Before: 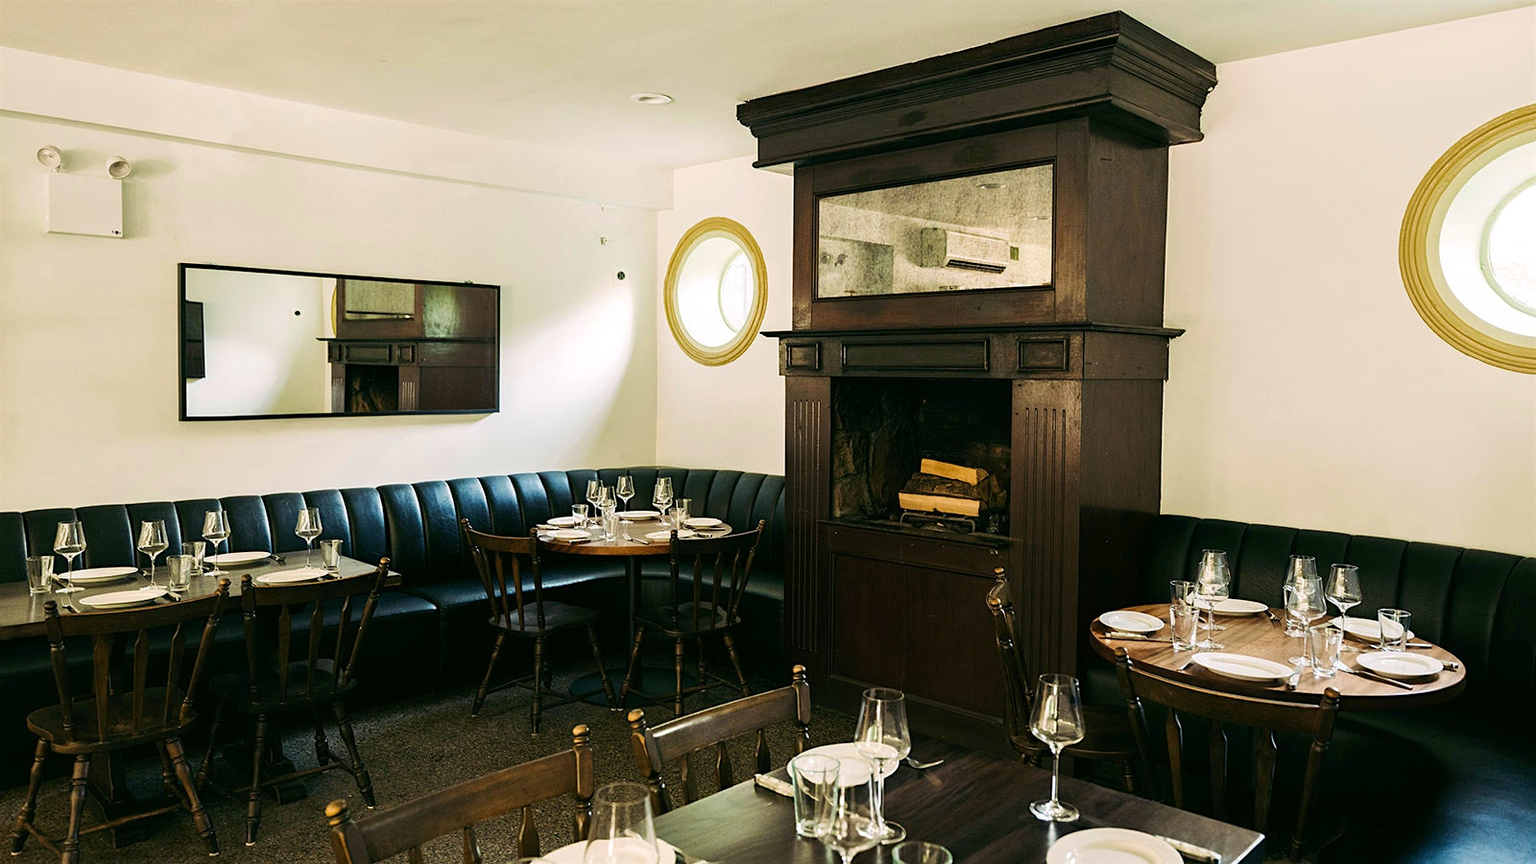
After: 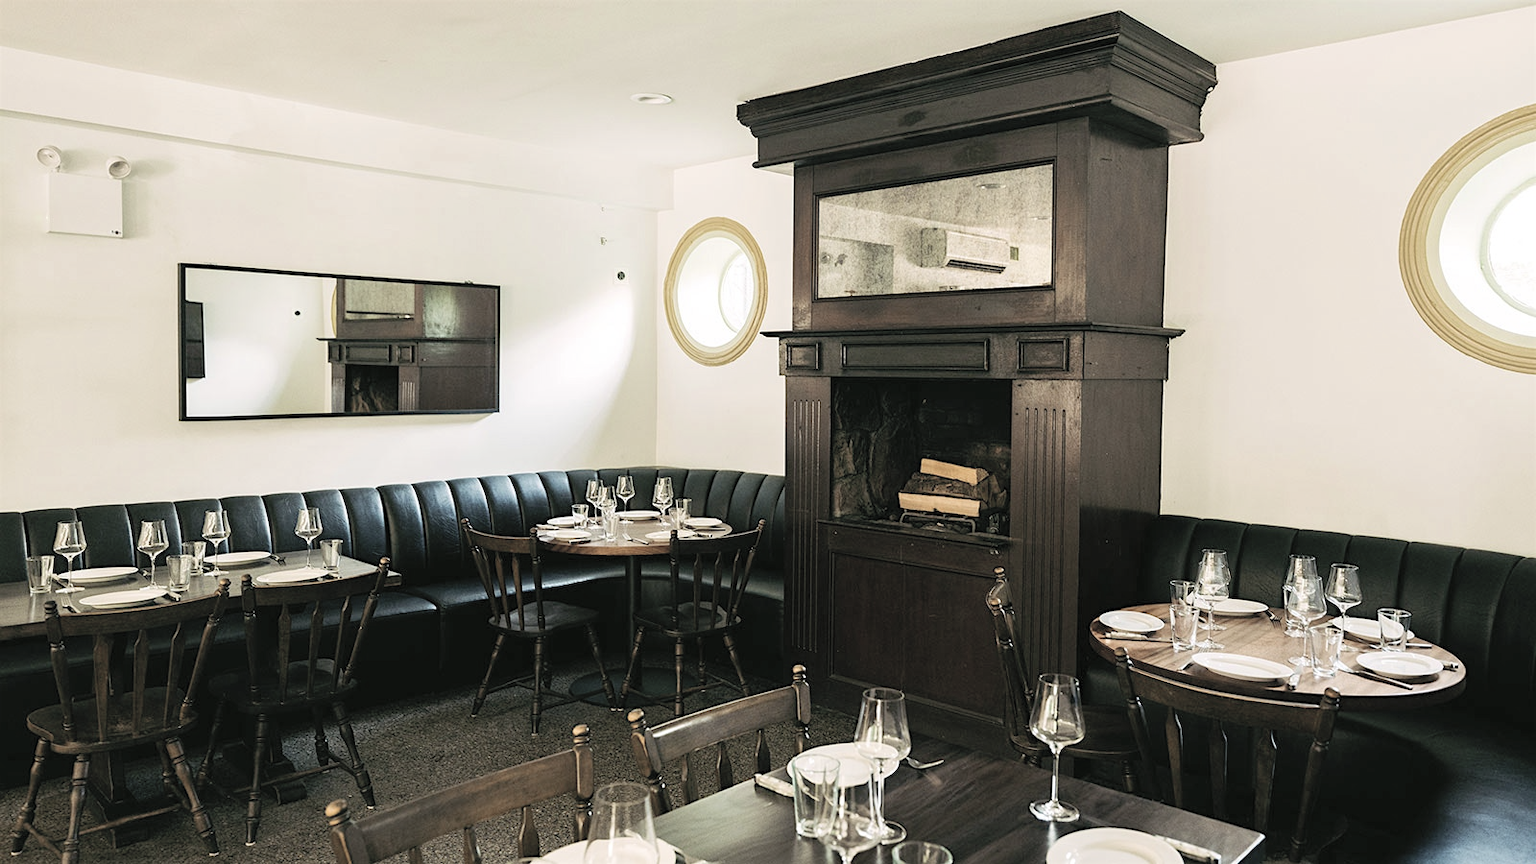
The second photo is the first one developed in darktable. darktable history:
exposure: compensate highlight preservation false
contrast brightness saturation: brightness 0.189, saturation -0.492
